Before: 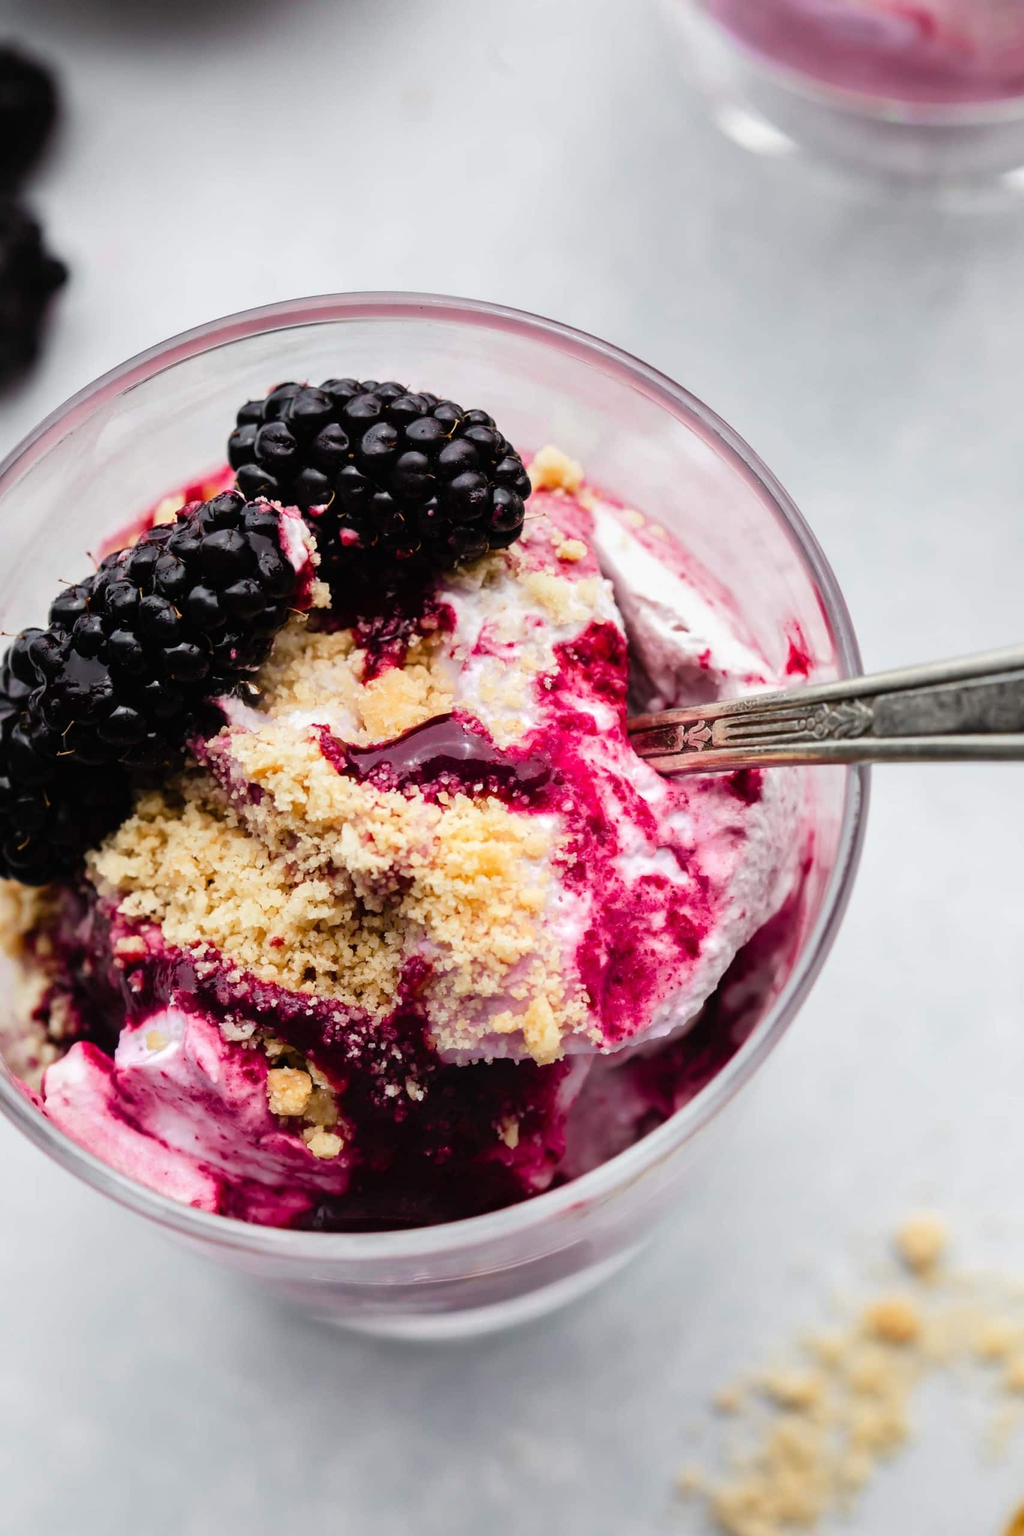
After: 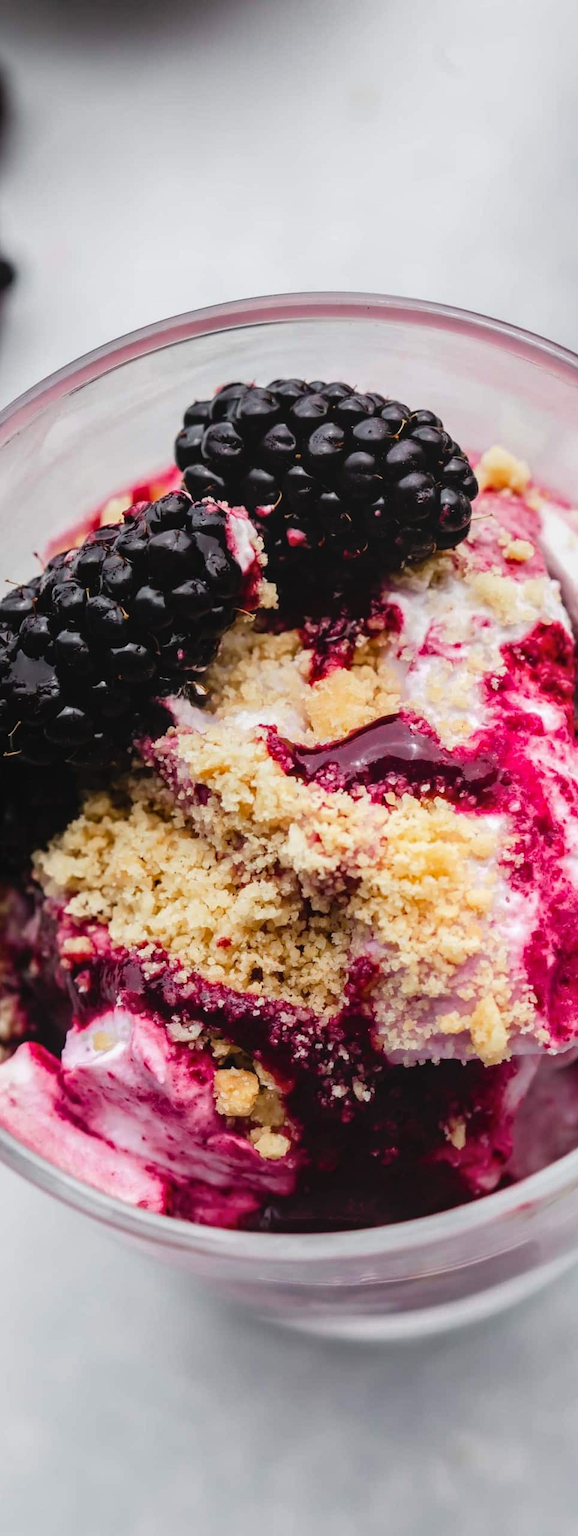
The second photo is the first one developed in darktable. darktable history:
local contrast: detail 110%
crop: left 5.257%, right 38.321%
